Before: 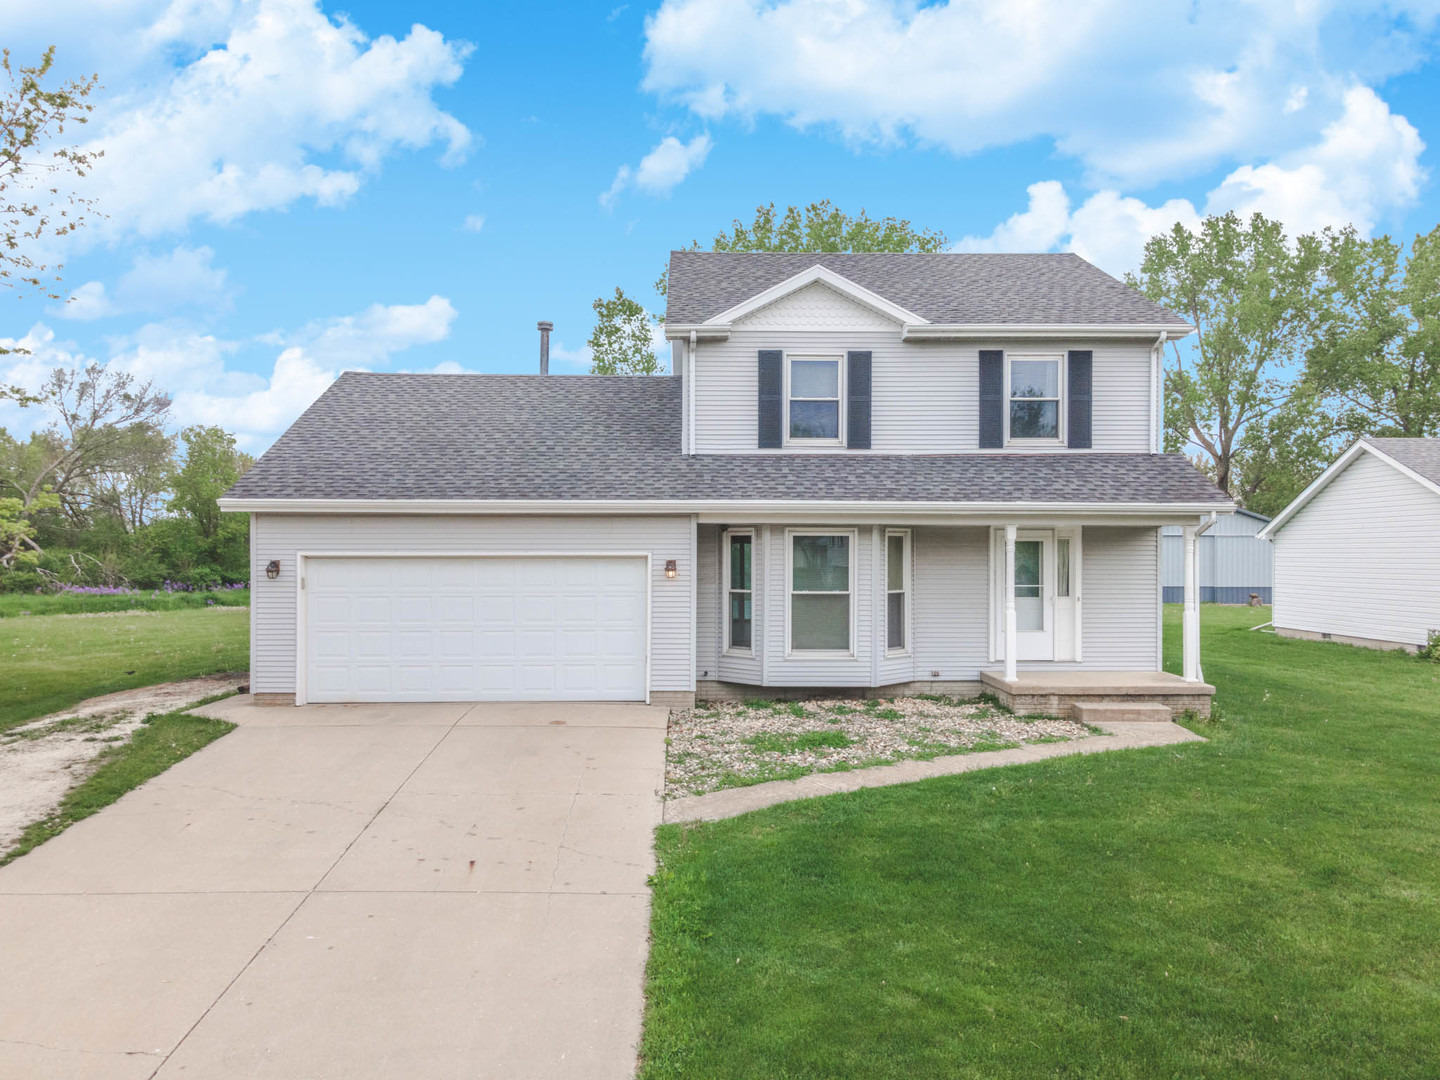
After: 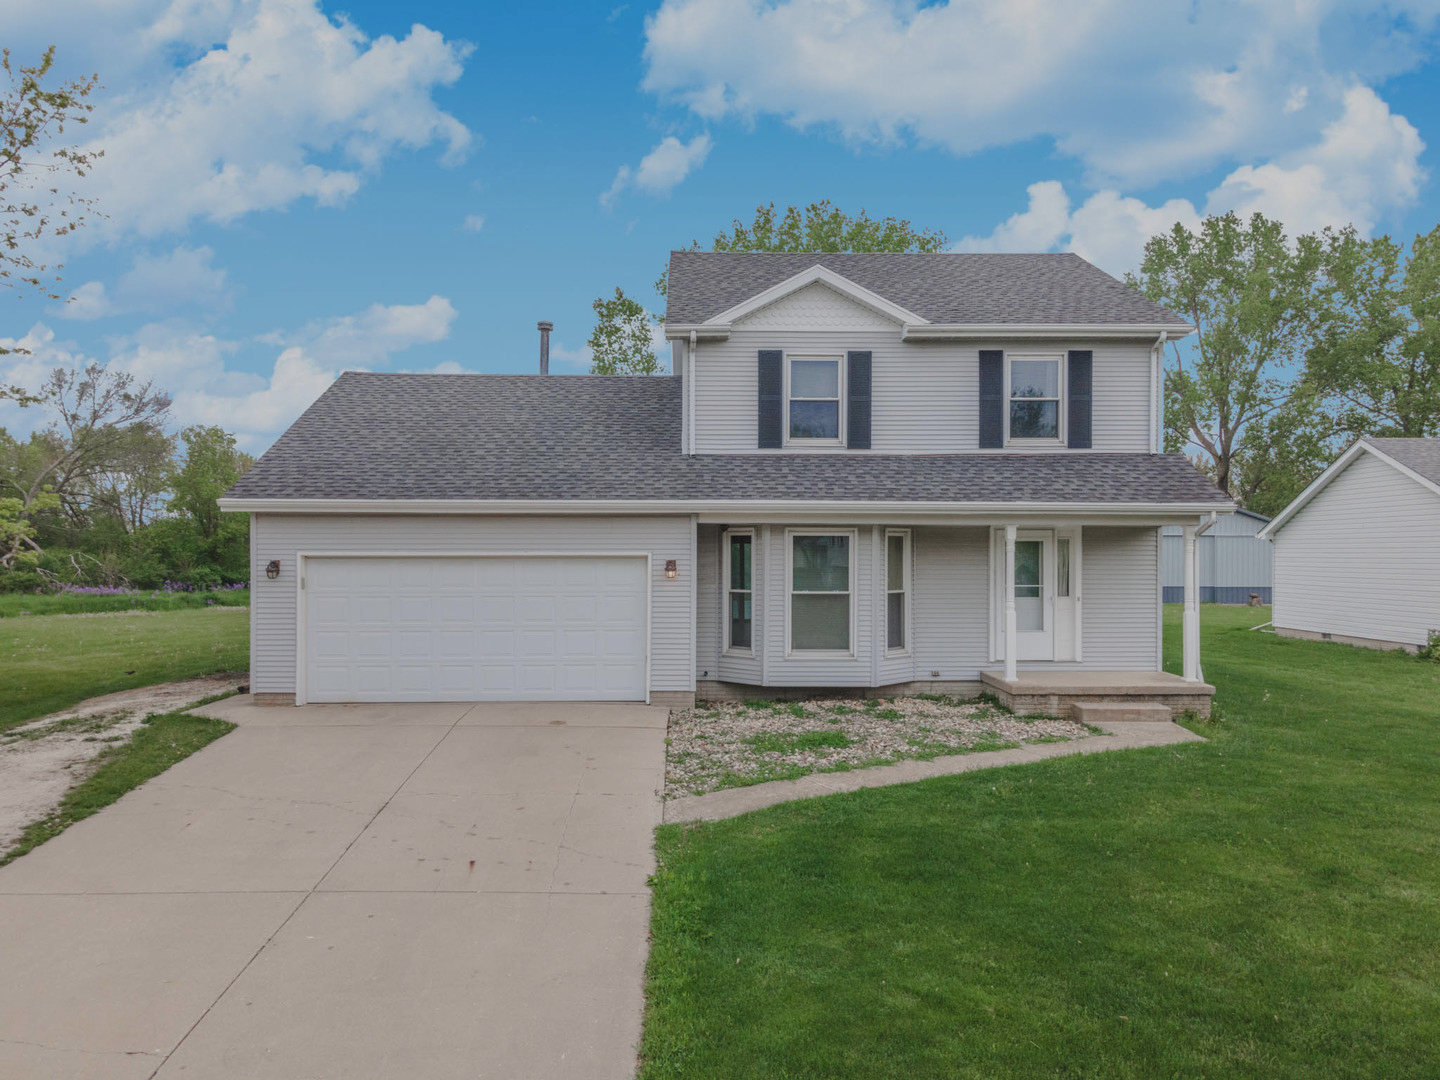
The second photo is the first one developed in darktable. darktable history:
exposure: black level correction 0.002, exposure -0.098 EV, compensate exposure bias true, compensate highlight preservation false
